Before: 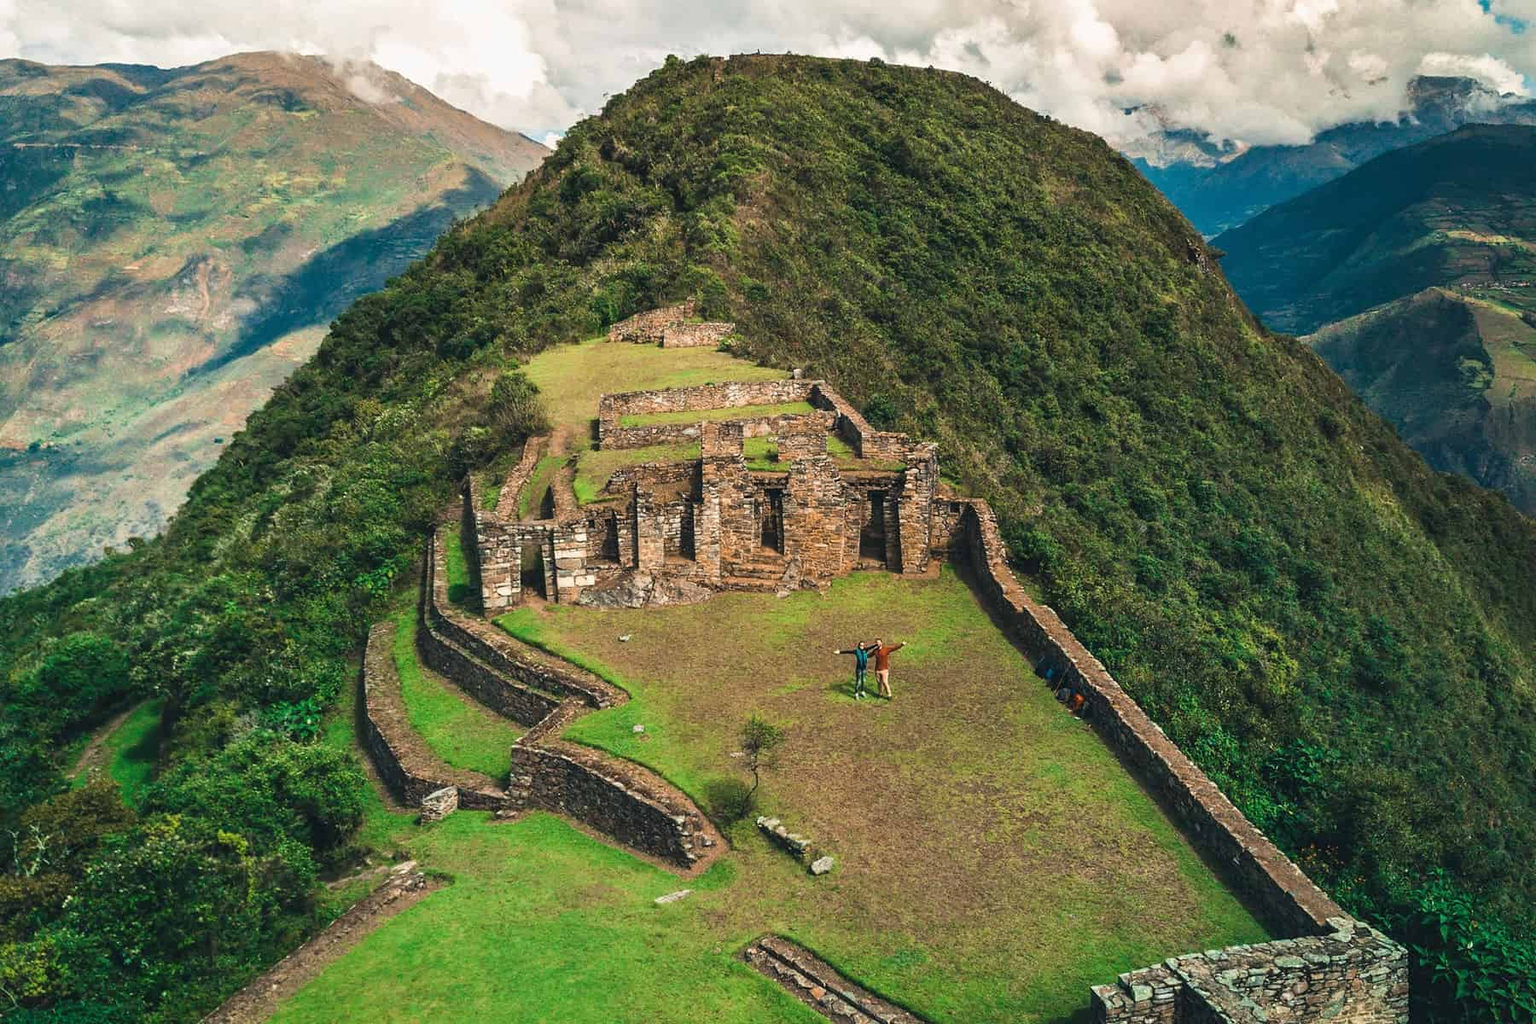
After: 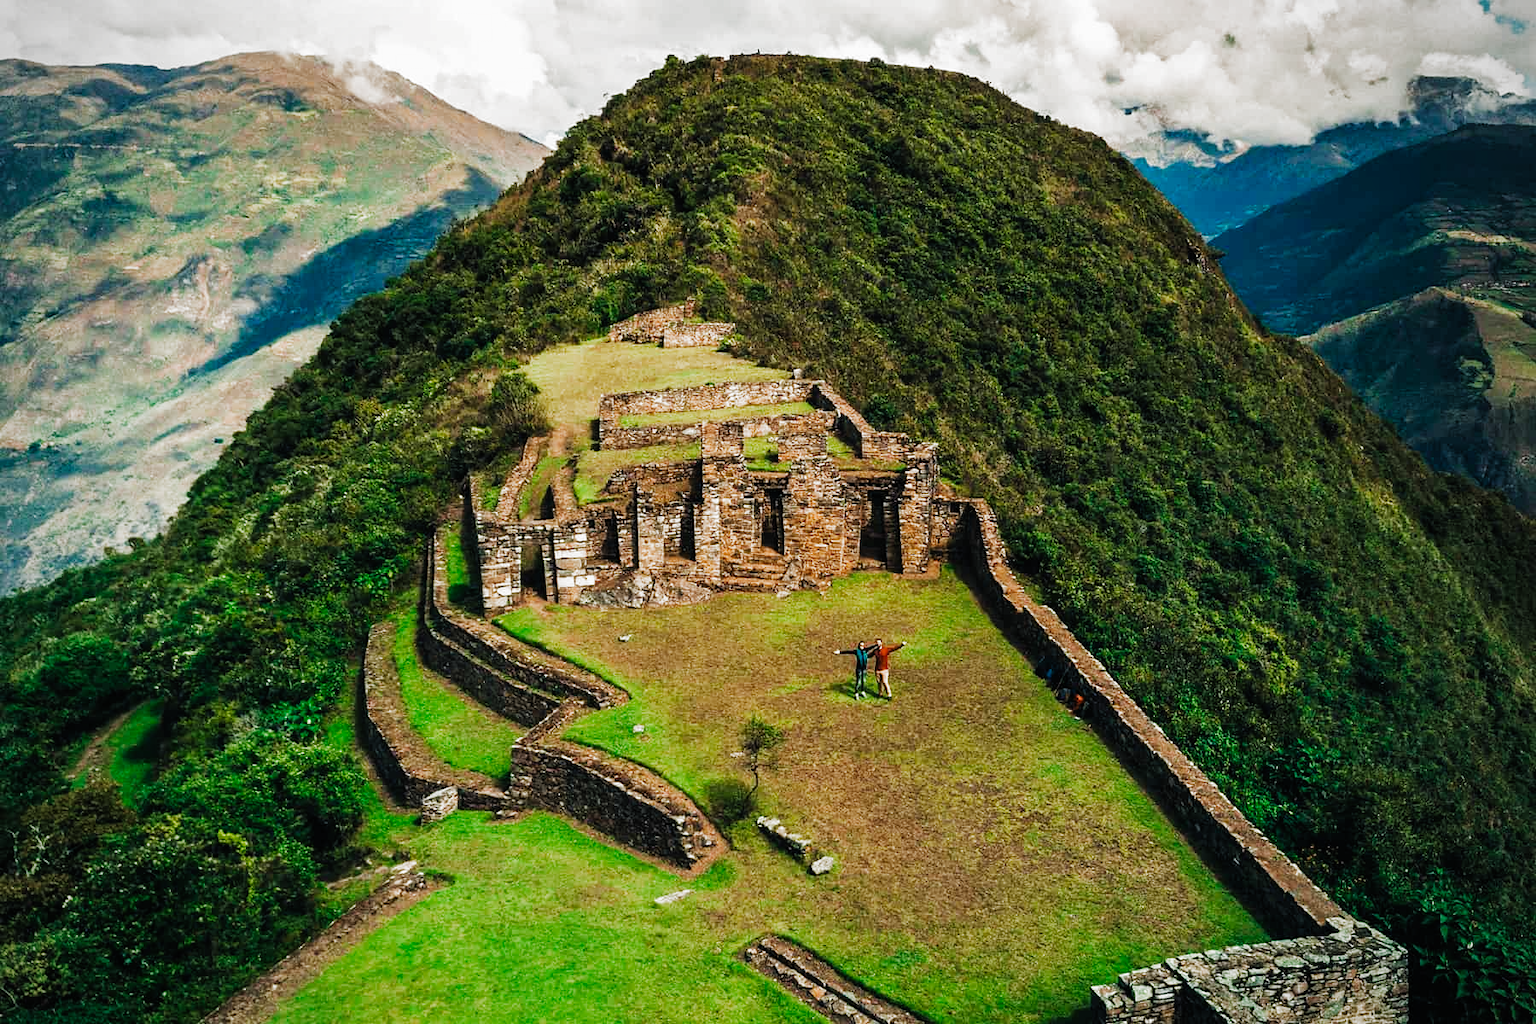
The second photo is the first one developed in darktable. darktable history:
filmic rgb: black relative exposure -6.5 EV, white relative exposure 2.43 EV, target white luminance 99.896%, hardness 5.29, latitude 0.347%, contrast 1.432, highlights saturation mix 2.81%, preserve chrominance no, color science v5 (2021), contrast in shadows safe, contrast in highlights safe
vignetting: fall-off radius 60.91%, unbound false
